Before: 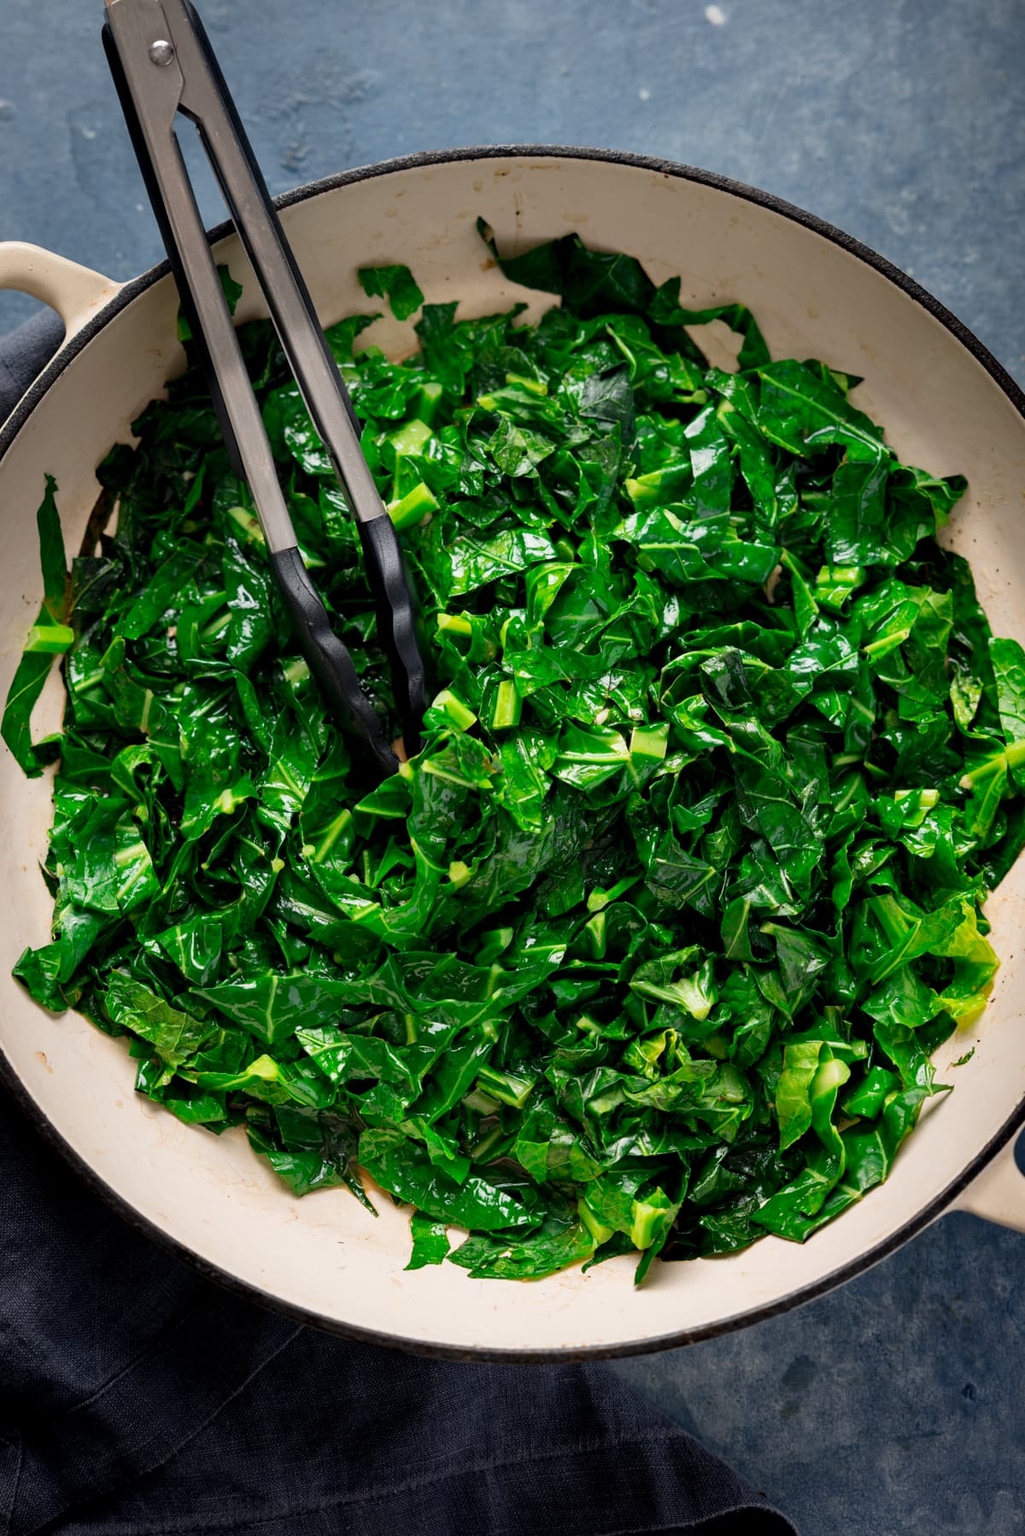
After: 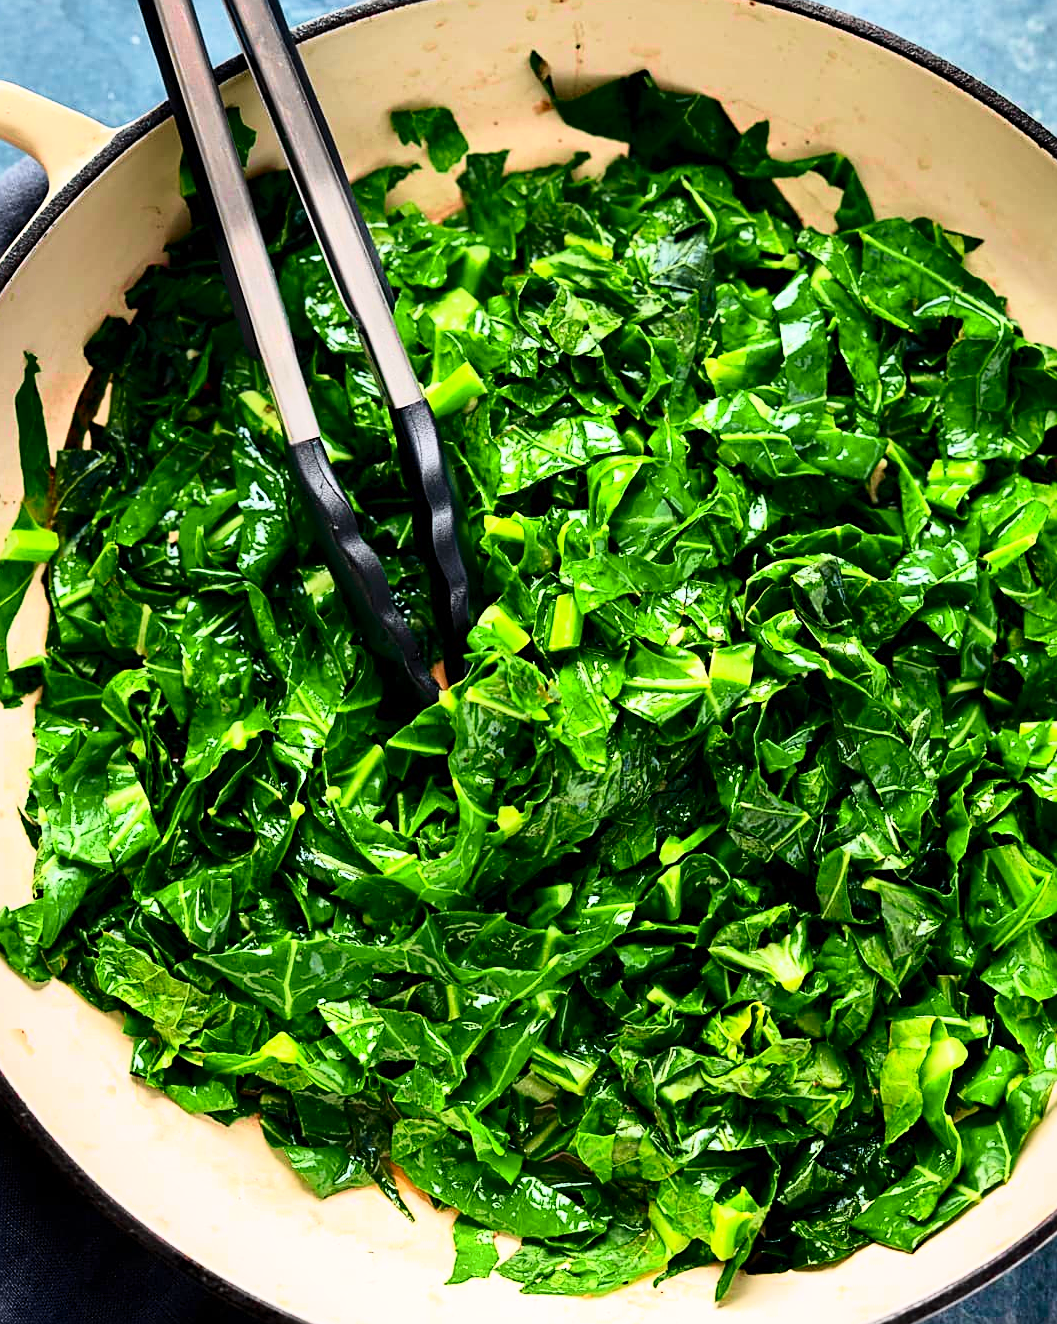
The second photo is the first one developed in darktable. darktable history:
velvia: on, module defaults
color calibration: gray › normalize channels true, illuminant same as pipeline (D50), adaptation XYZ, x 0.346, y 0.358, temperature 5008.11 K, gamut compression 0.009
exposure: exposure 0.637 EV, compensate highlight preservation false
tone curve: curves: ch0 [(0, 0) (0.046, 0.031) (0.163, 0.114) (0.391, 0.432) (0.488, 0.561) (0.695, 0.839) (0.785, 0.904) (1, 0.965)]; ch1 [(0, 0) (0.248, 0.252) (0.427, 0.412) (0.482, 0.462) (0.499, 0.499) (0.518, 0.518) (0.535, 0.577) (0.585, 0.623) (0.679, 0.743) (0.788, 0.809) (1, 1)]; ch2 [(0, 0) (0.313, 0.262) (0.427, 0.417) (0.473, 0.47) (0.503, 0.503) (0.523, 0.515) (0.557, 0.596) (0.598, 0.646) (0.708, 0.771) (1, 1)], color space Lab, independent channels, preserve colors none
sharpen: on, module defaults
crop and rotate: left 2.337%, top 11.291%, right 9.562%, bottom 15.071%
levels: mode automatic, levels [0, 0.476, 0.951]
shadows and highlights: shadows -23.14, highlights 47.45, soften with gaussian
